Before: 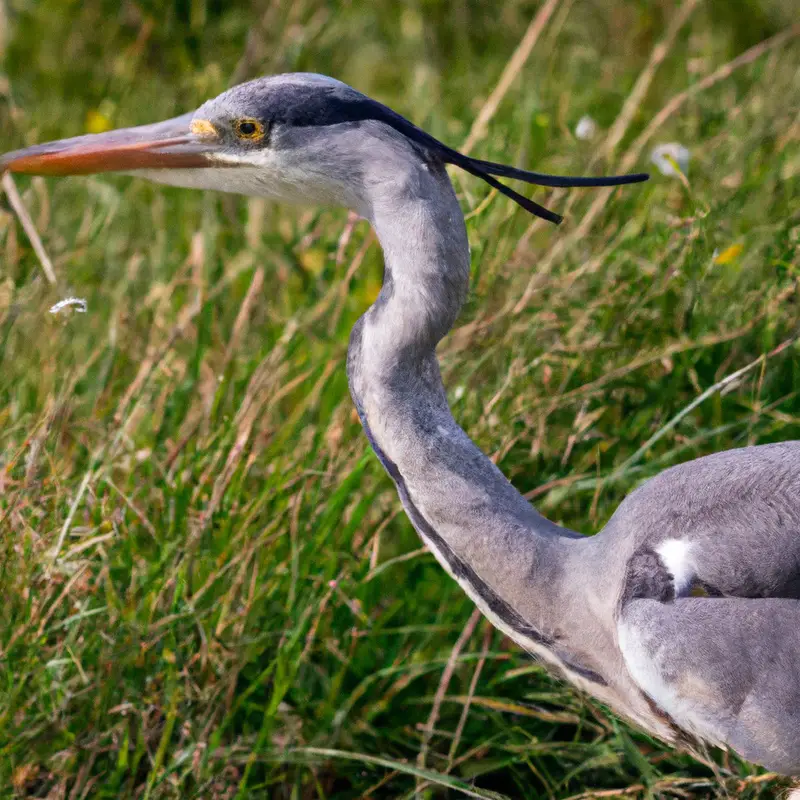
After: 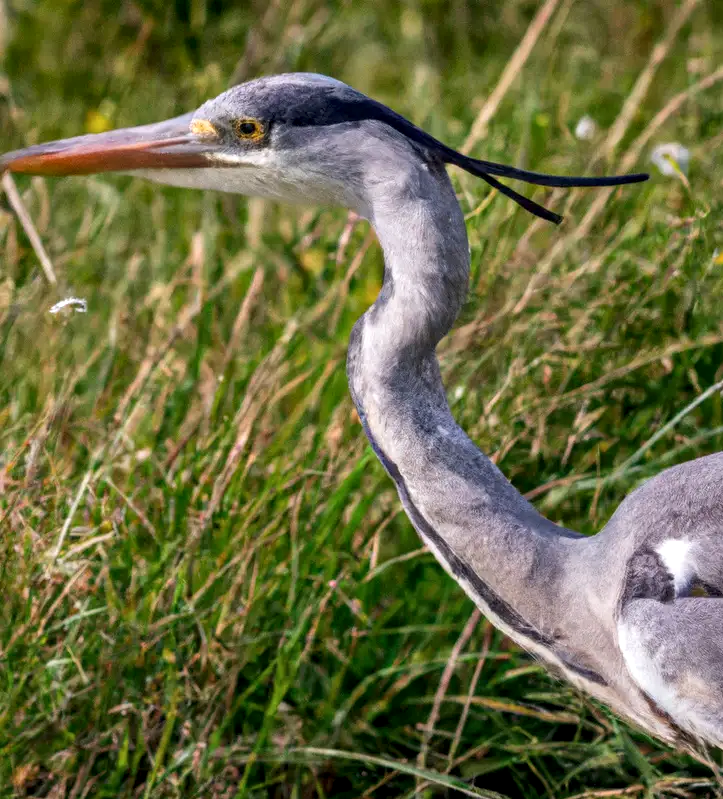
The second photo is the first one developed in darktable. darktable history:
local contrast: detail 130%
crop: right 9.509%, bottom 0.031%
tone equalizer: -7 EV 0.13 EV, smoothing diameter 25%, edges refinement/feathering 10, preserve details guided filter
